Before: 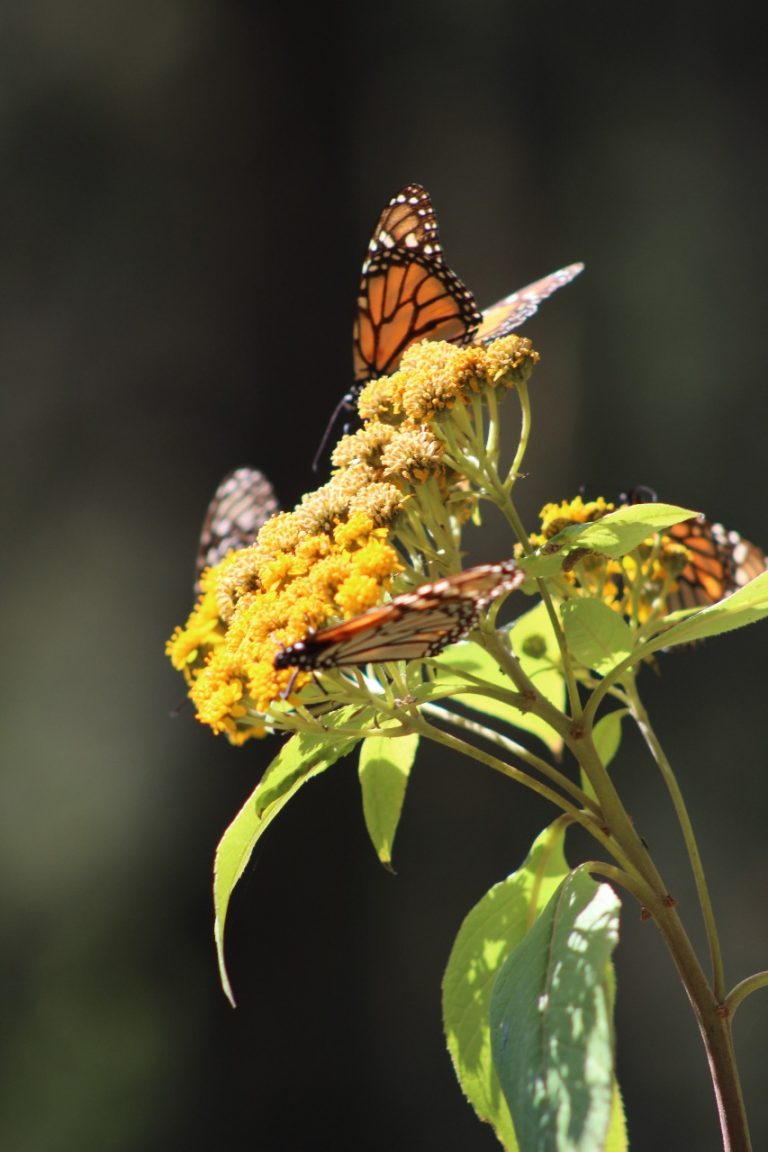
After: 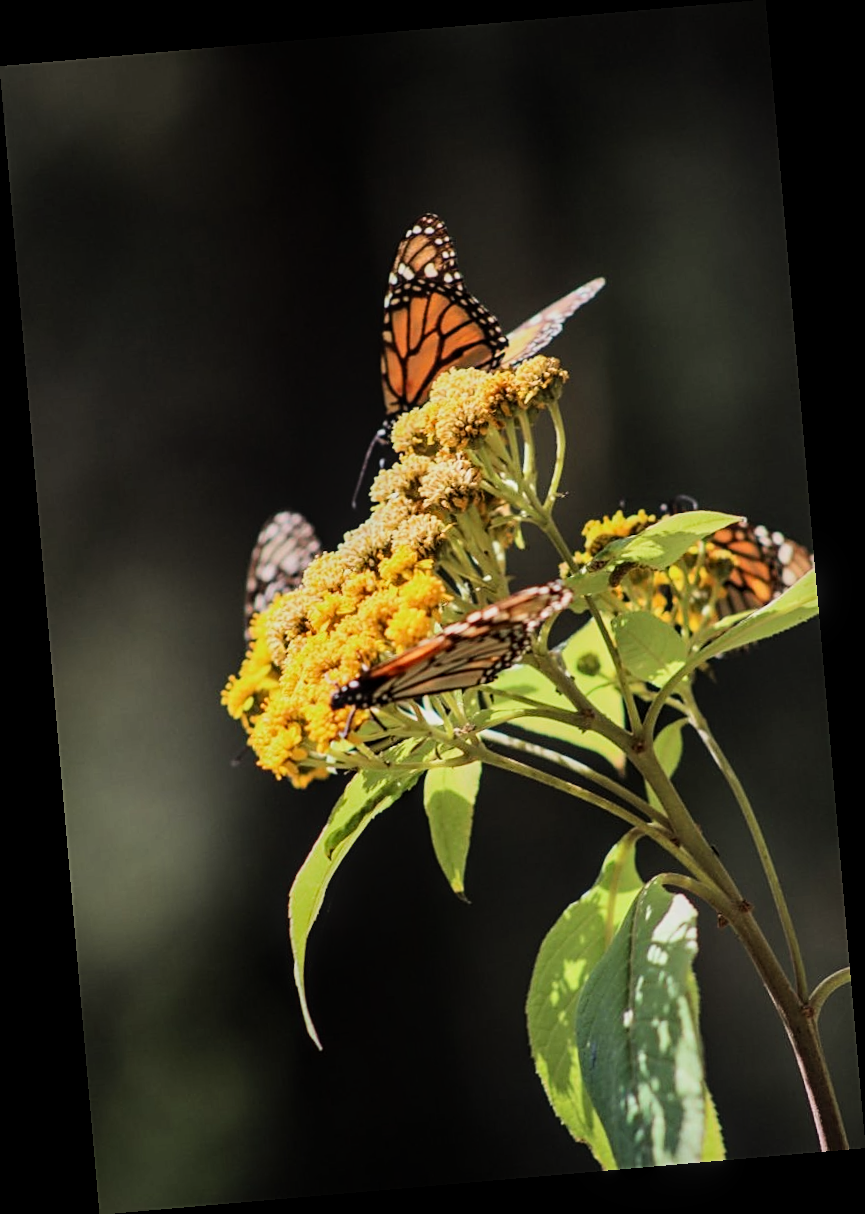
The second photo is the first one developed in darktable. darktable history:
white balance: red 1.009, blue 0.985
filmic rgb: black relative exposure -7.5 EV, white relative exposure 5 EV, hardness 3.31, contrast 1.3, contrast in shadows safe
local contrast: on, module defaults
sharpen: on, module defaults
rotate and perspective: rotation -4.98°, automatic cropping off
